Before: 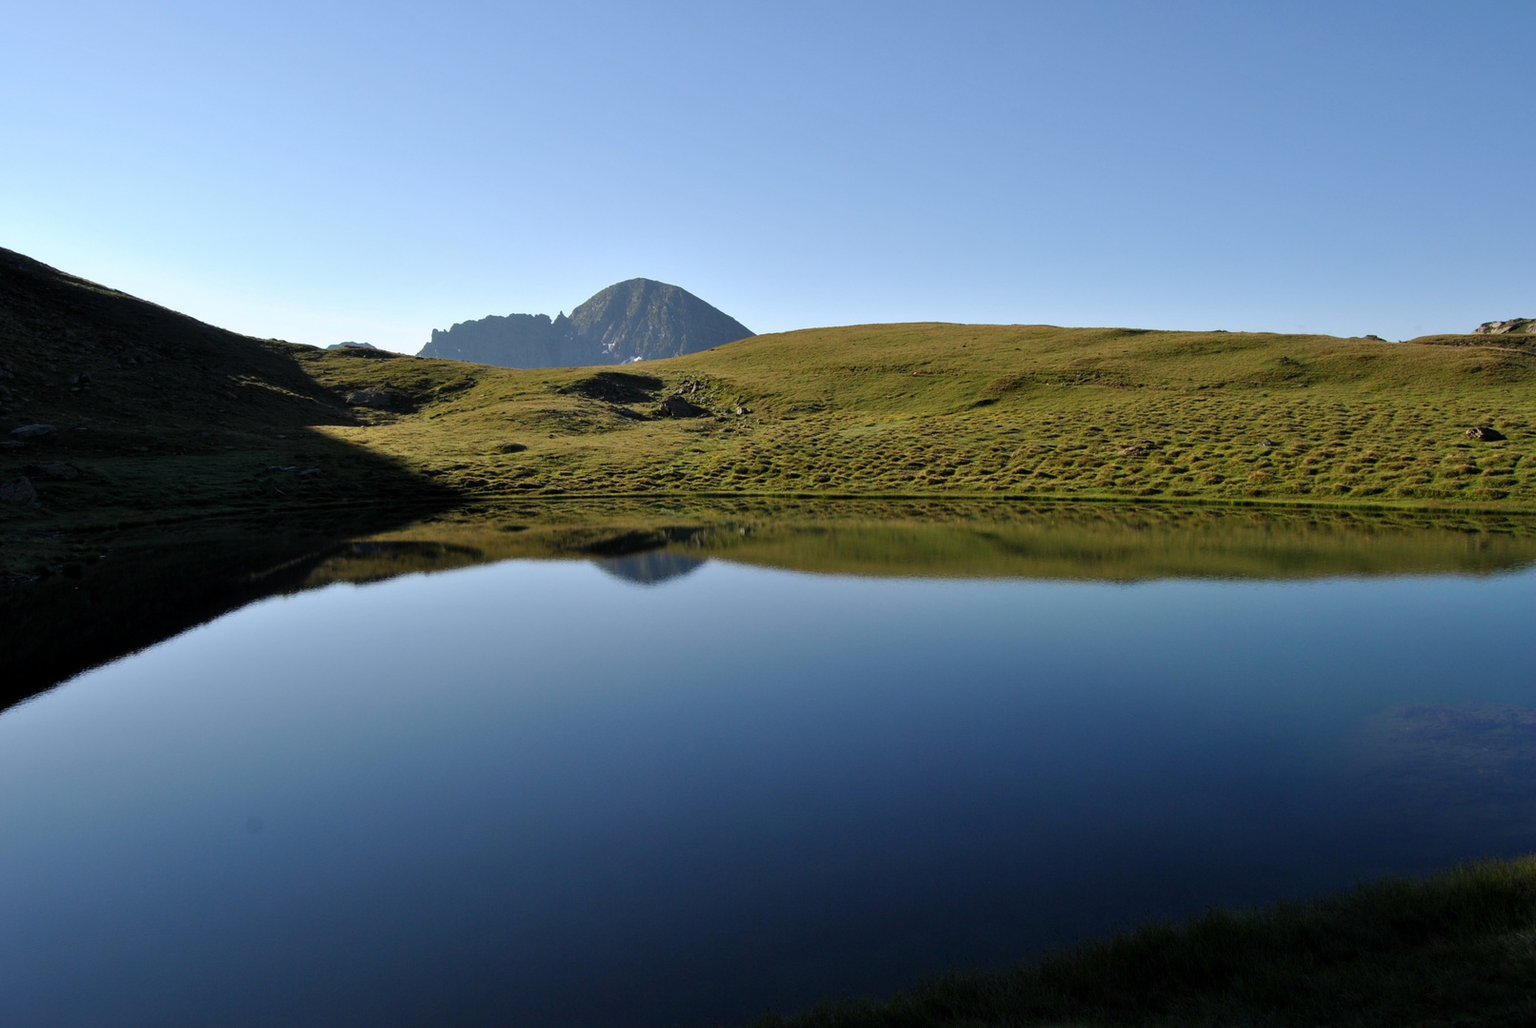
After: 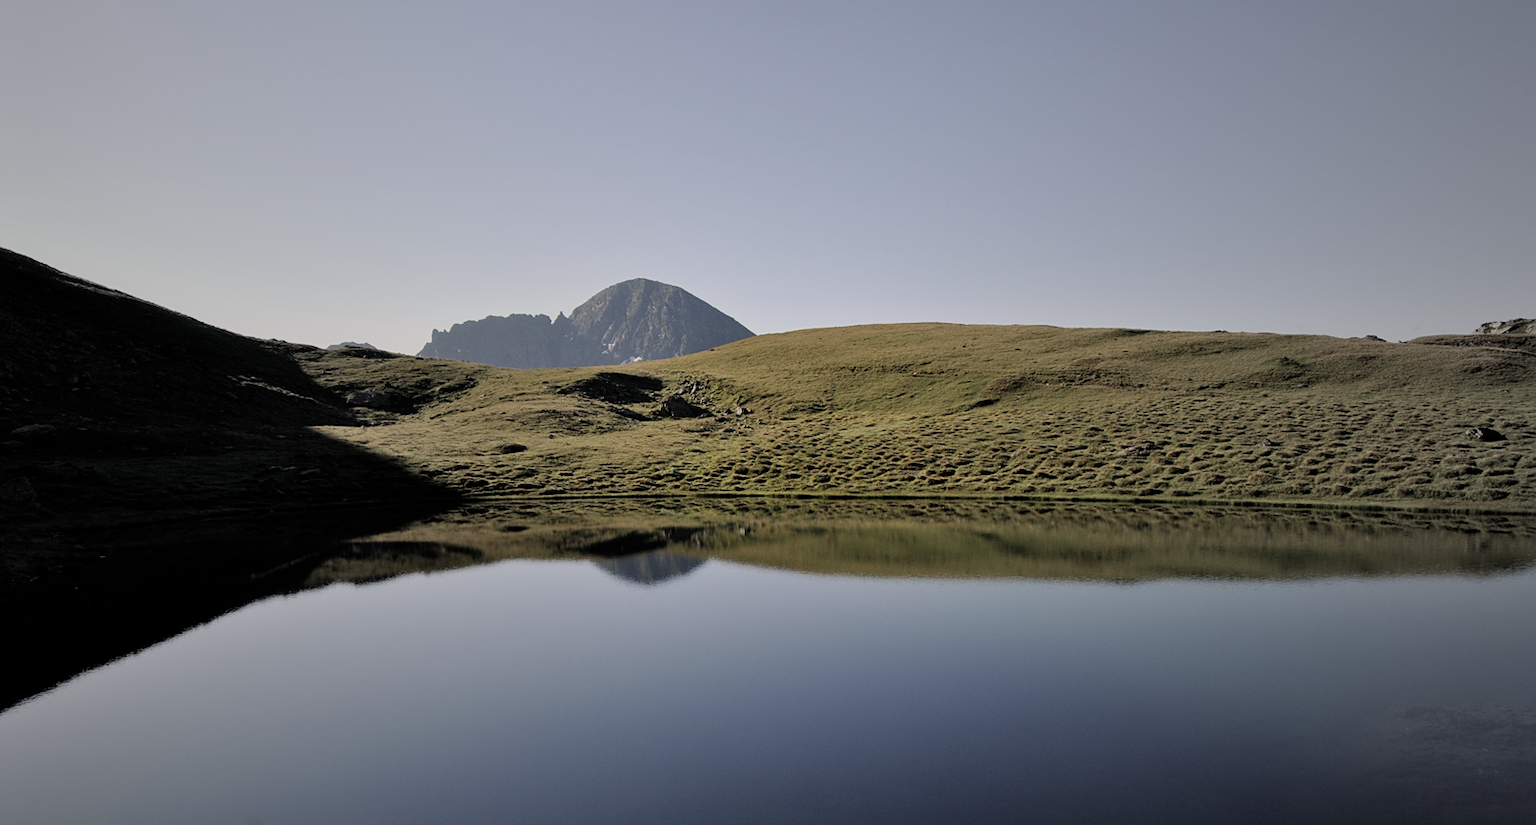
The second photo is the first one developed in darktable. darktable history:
crop: bottom 19.692%
exposure: exposure 0.203 EV, compensate highlight preservation false
color correction: highlights a* 5.5, highlights b* 5.2, saturation 0.665
vignetting: fall-off start 18.13%, fall-off radius 136.7%, brightness -0.284, width/height ratio 0.623, shape 0.582, unbound false
filmic rgb: black relative exposure -16 EV, white relative exposure 6.86 EV, hardness 4.71, iterations of high-quality reconstruction 0
sharpen: amount 0.211
